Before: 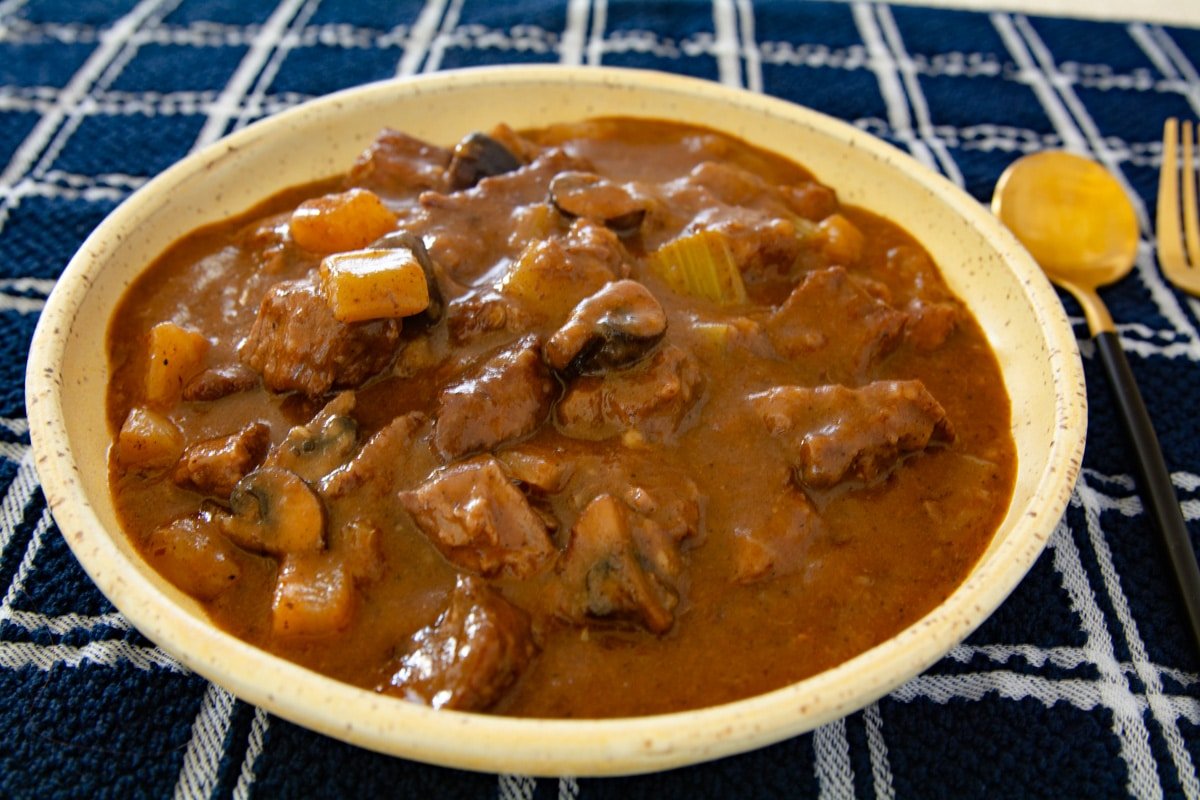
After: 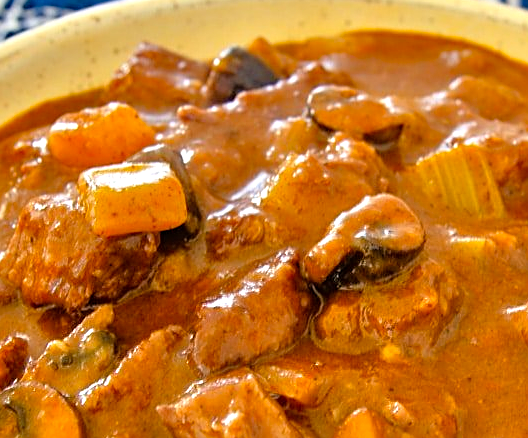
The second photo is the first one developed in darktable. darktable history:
exposure: compensate highlight preservation false
color balance: contrast 6.48%, output saturation 113.3%
crop: left 20.248%, top 10.86%, right 35.675%, bottom 34.321%
tone equalizer: -7 EV 0.15 EV, -6 EV 0.6 EV, -5 EV 1.15 EV, -4 EV 1.33 EV, -3 EV 1.15 EV, -2 EV 0.6 EV, -1 EV 0.15 EV, mask exposure compensation -0.5 EV
sharpen: on, module defaults
